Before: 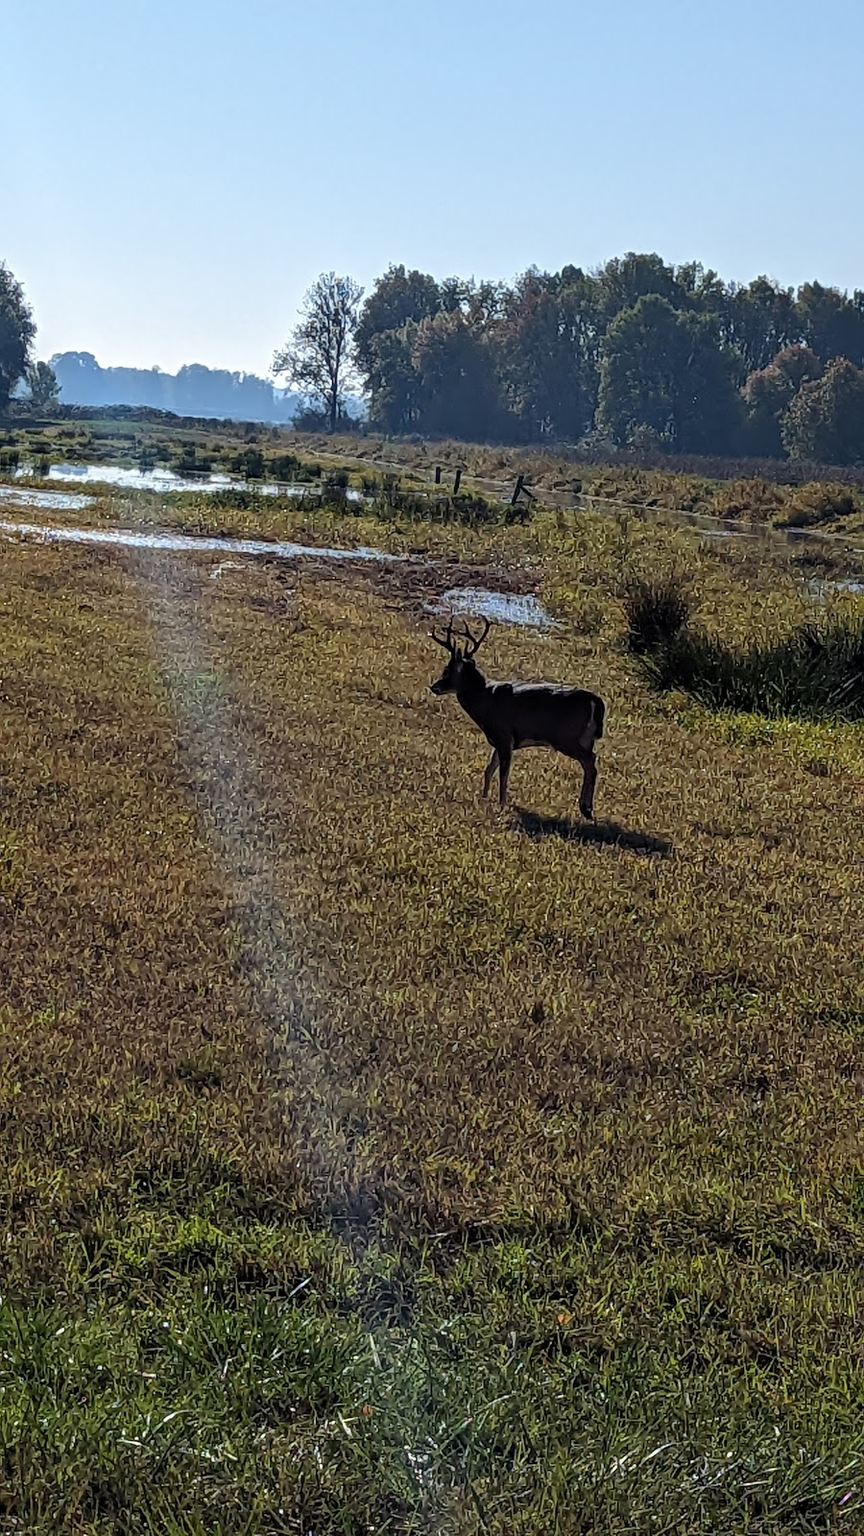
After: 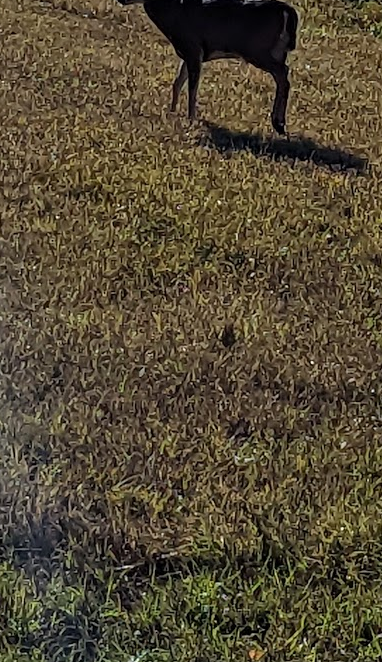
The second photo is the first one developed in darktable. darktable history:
crop: left 36.947%, top 44.94%, right 20.605%, bottom 13.628%
